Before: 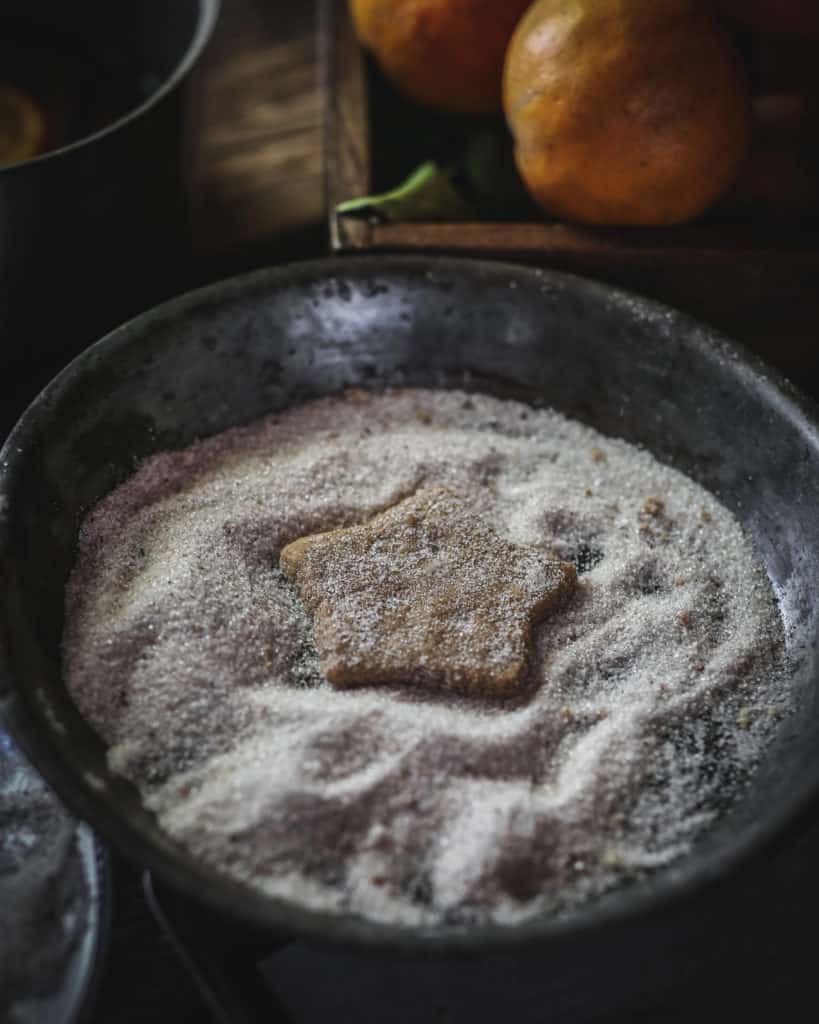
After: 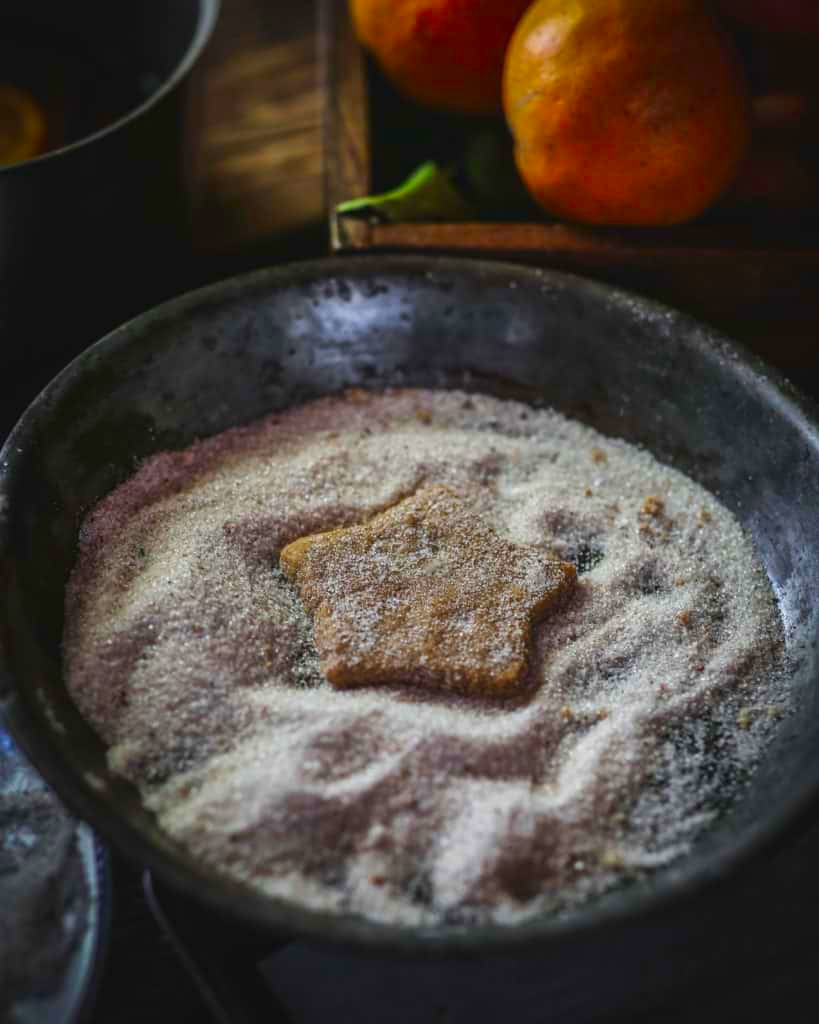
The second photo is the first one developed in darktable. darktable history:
color correction: highlights b* -0.053, saturation 1.82
